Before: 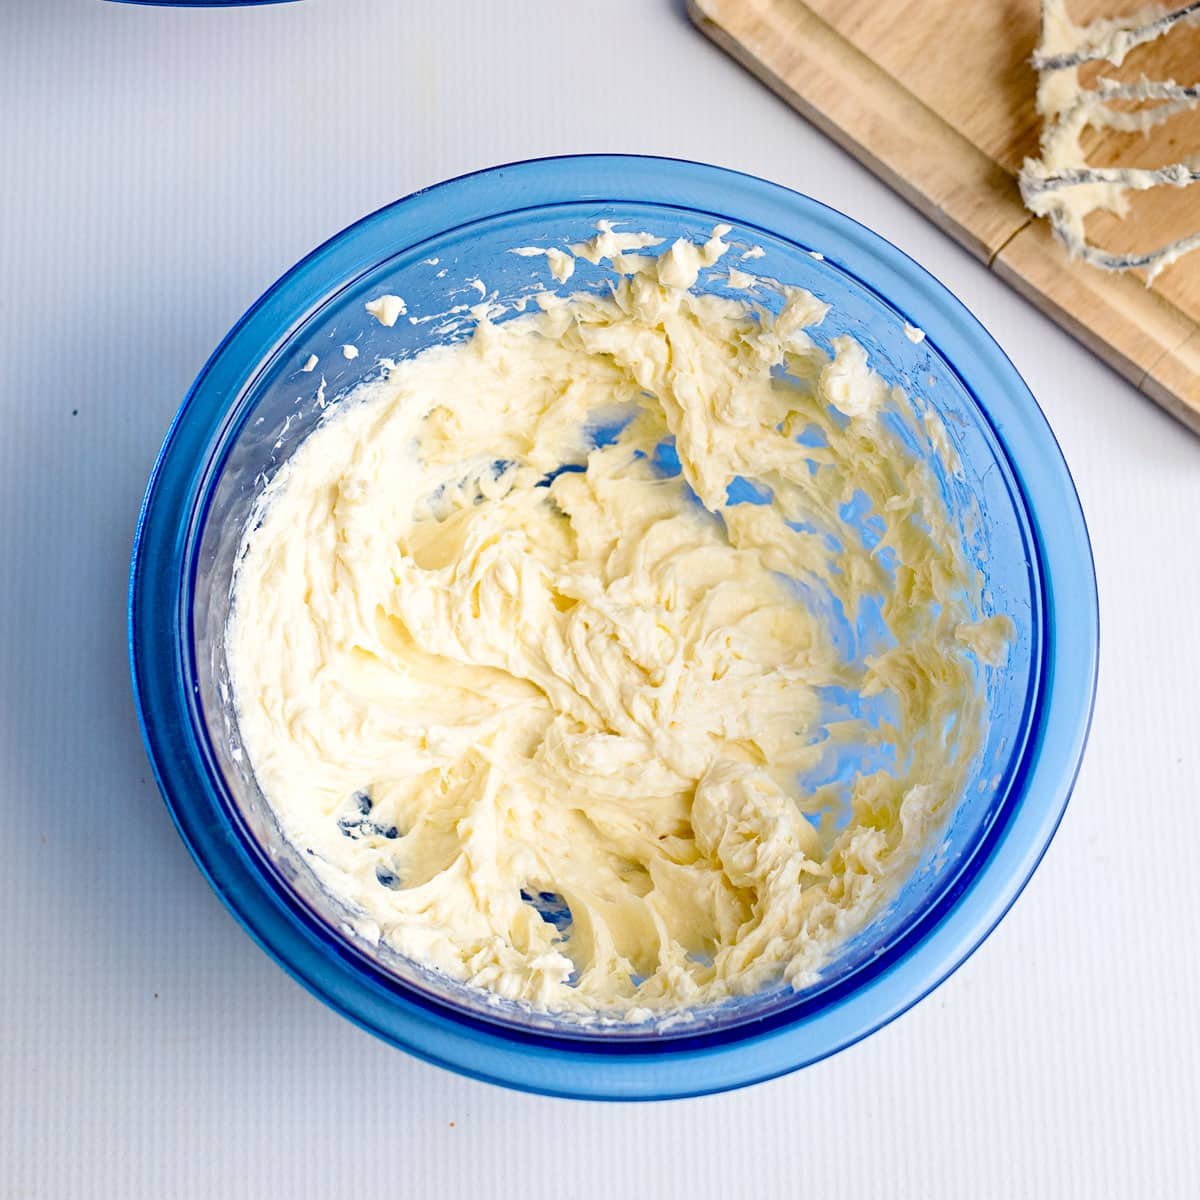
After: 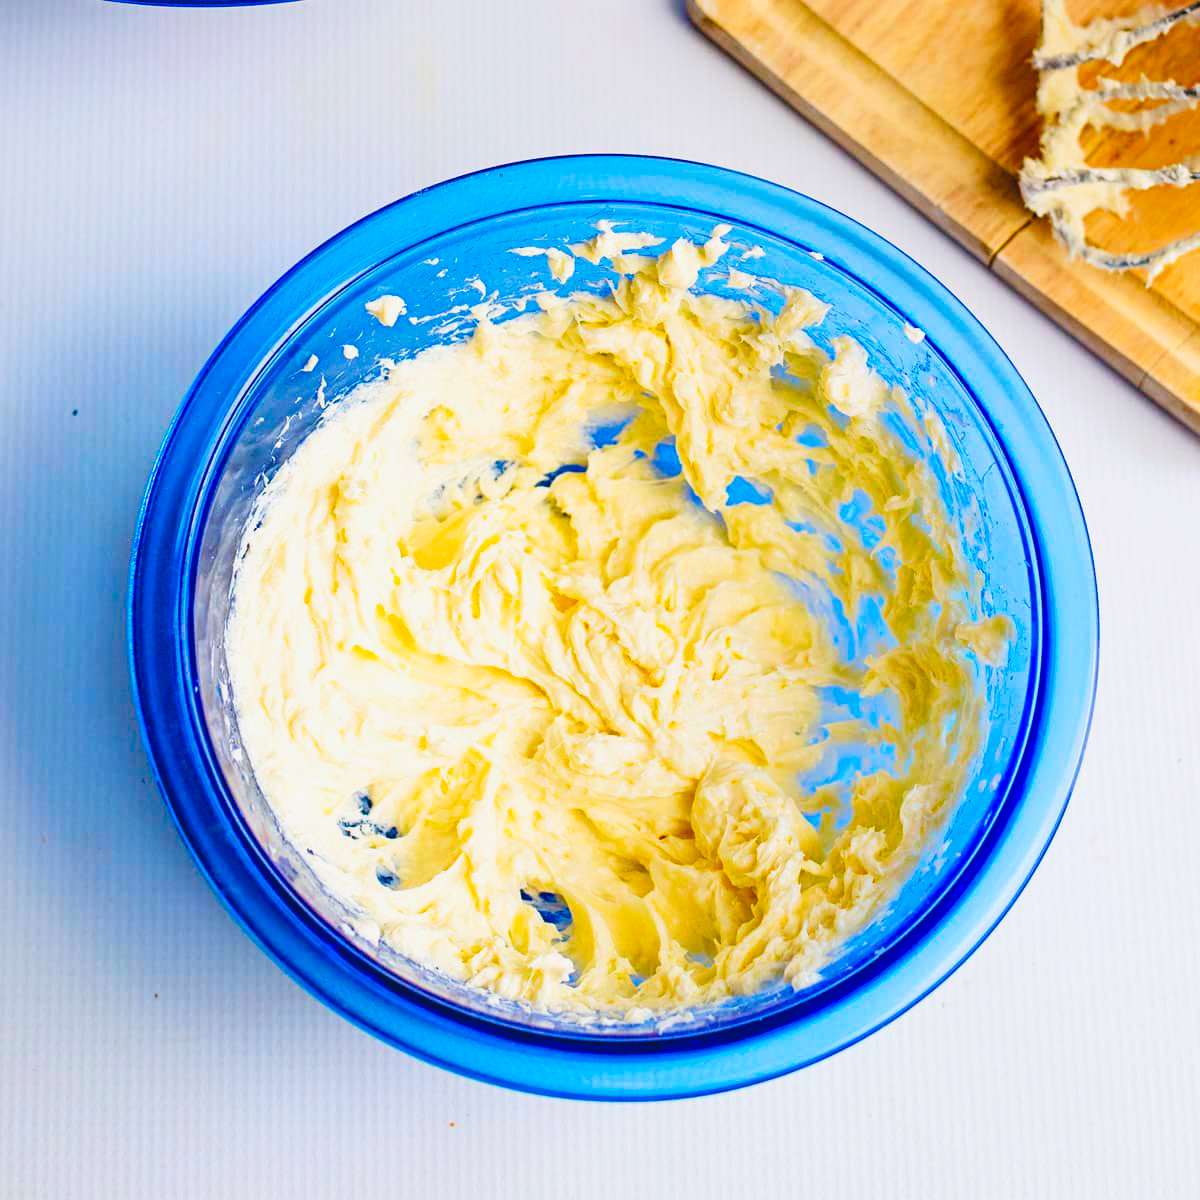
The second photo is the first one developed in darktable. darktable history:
color balance rgb: perceptual saturation grading › global saturation 29.553%
contrast brightness saturation: contrast -0.181, saturation 0.187
tone curve: curves: ch0 [(0, 0) (0.003, 0.047) (0.011, 0.047) (0.025, 0.049) (0.044, 0.051) (0.069, 0.055) (0.1, 0.066) (0.136, 0.089) (0.177, 0.12) (0.224, 0.155) (0.277, 0.205) (0.335, 0.281) (0.399, 0.37) (0.468, 0.47) (0.543, 0.574) (0.623, 0.687) (0.709, 0.801) (0.801, 0.89) (0.898, 0.963) (1, 1)], preserve colors none
